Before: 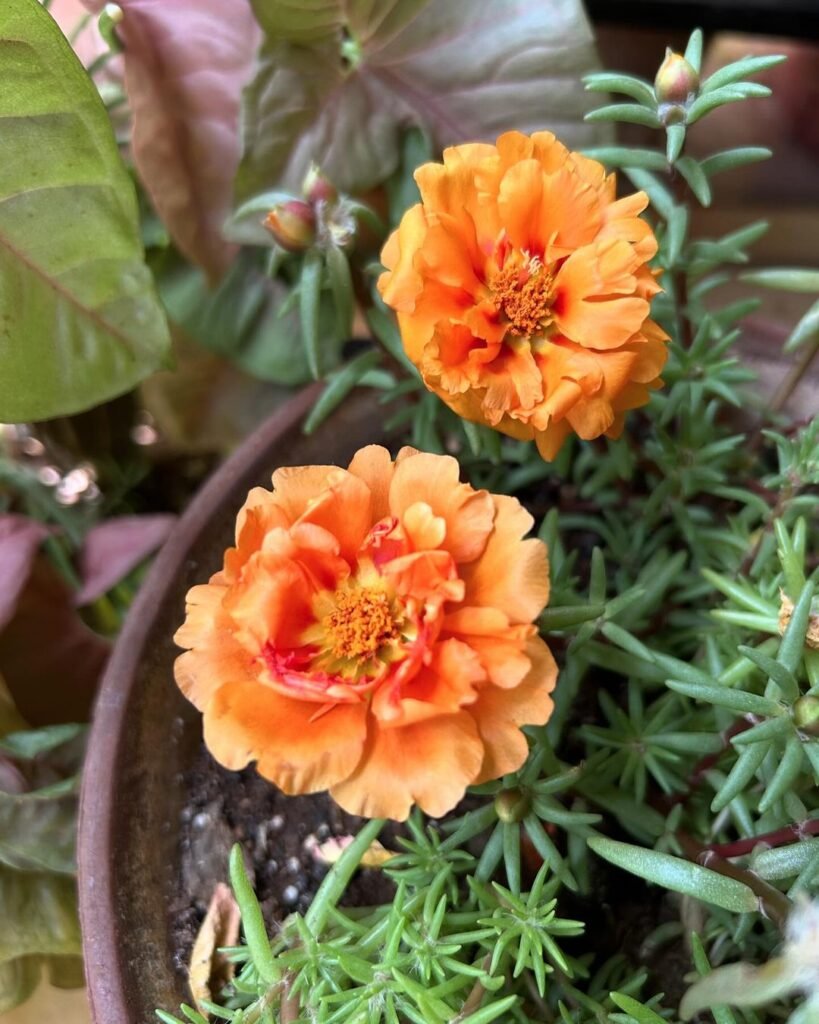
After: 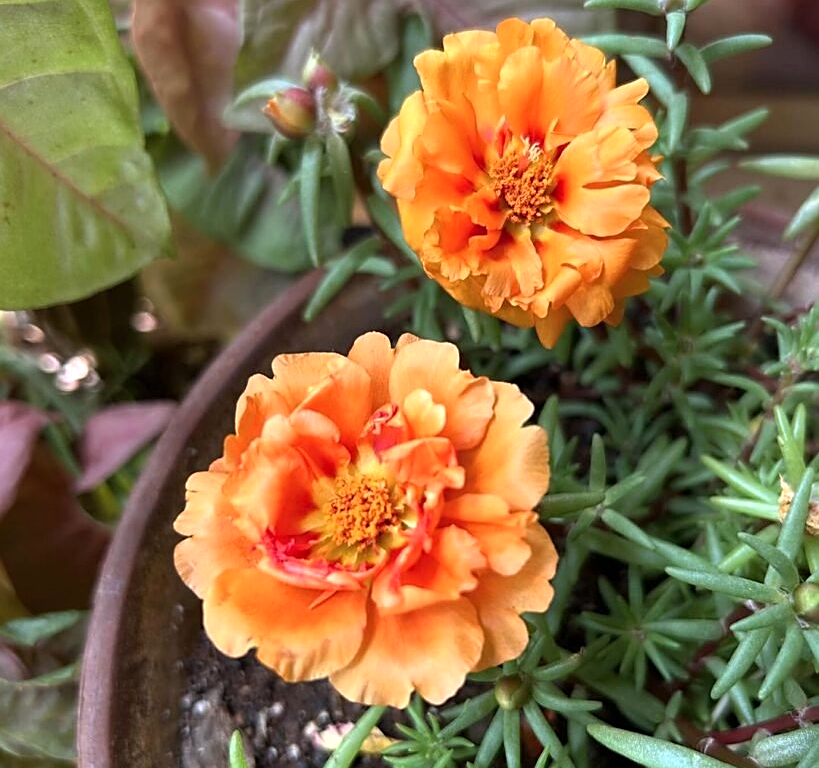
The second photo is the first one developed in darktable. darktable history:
exposure: exposure 0.2 EV, compensate highlight preservation false
crop: top 11.038%, bottom 13.962%
sharpen: on, module defaults
